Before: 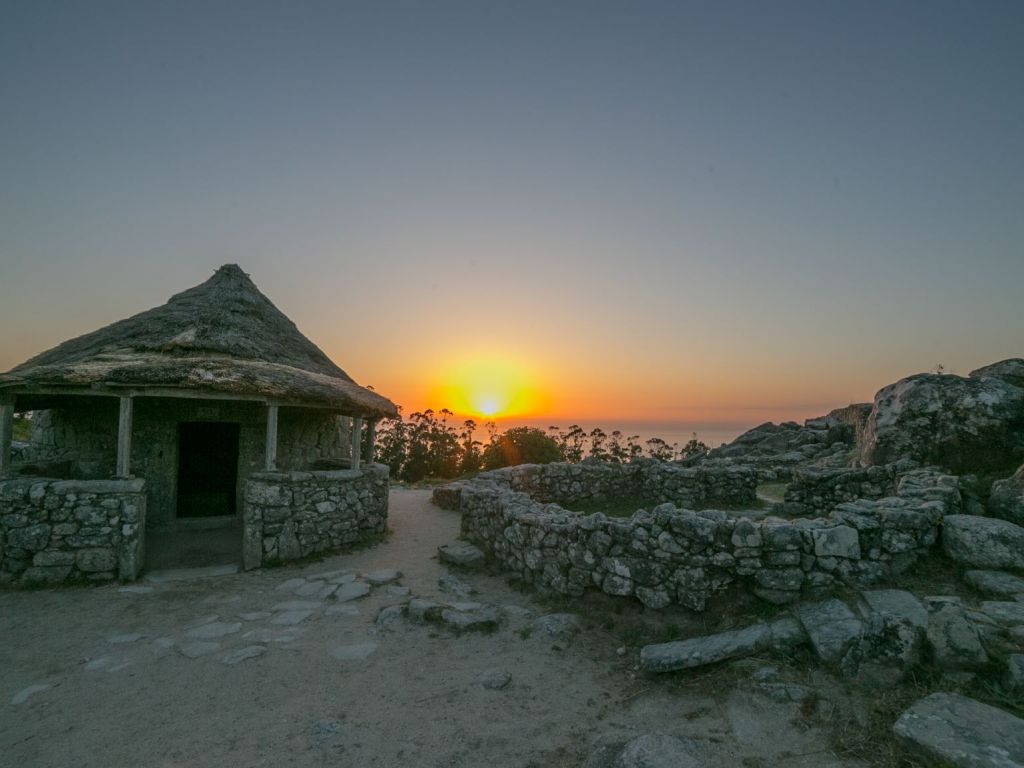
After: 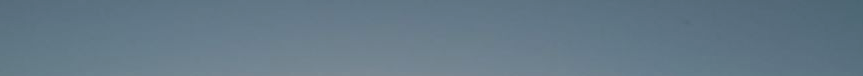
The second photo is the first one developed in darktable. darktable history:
contrast brightness saturation: contrast 0.04, saturation 0.16
crop and rotate: left 9.644%, top 9.491%, right 6.021%, bottom 80.509%
local contrast: on, module defaults
color balance: lift [1.004, 1.002, 1.002, 0.998], gamma [1, 1.007, 1.002, 0.993], gain [1, 0.977, 1.013, 1.023], contrast -3.64%
